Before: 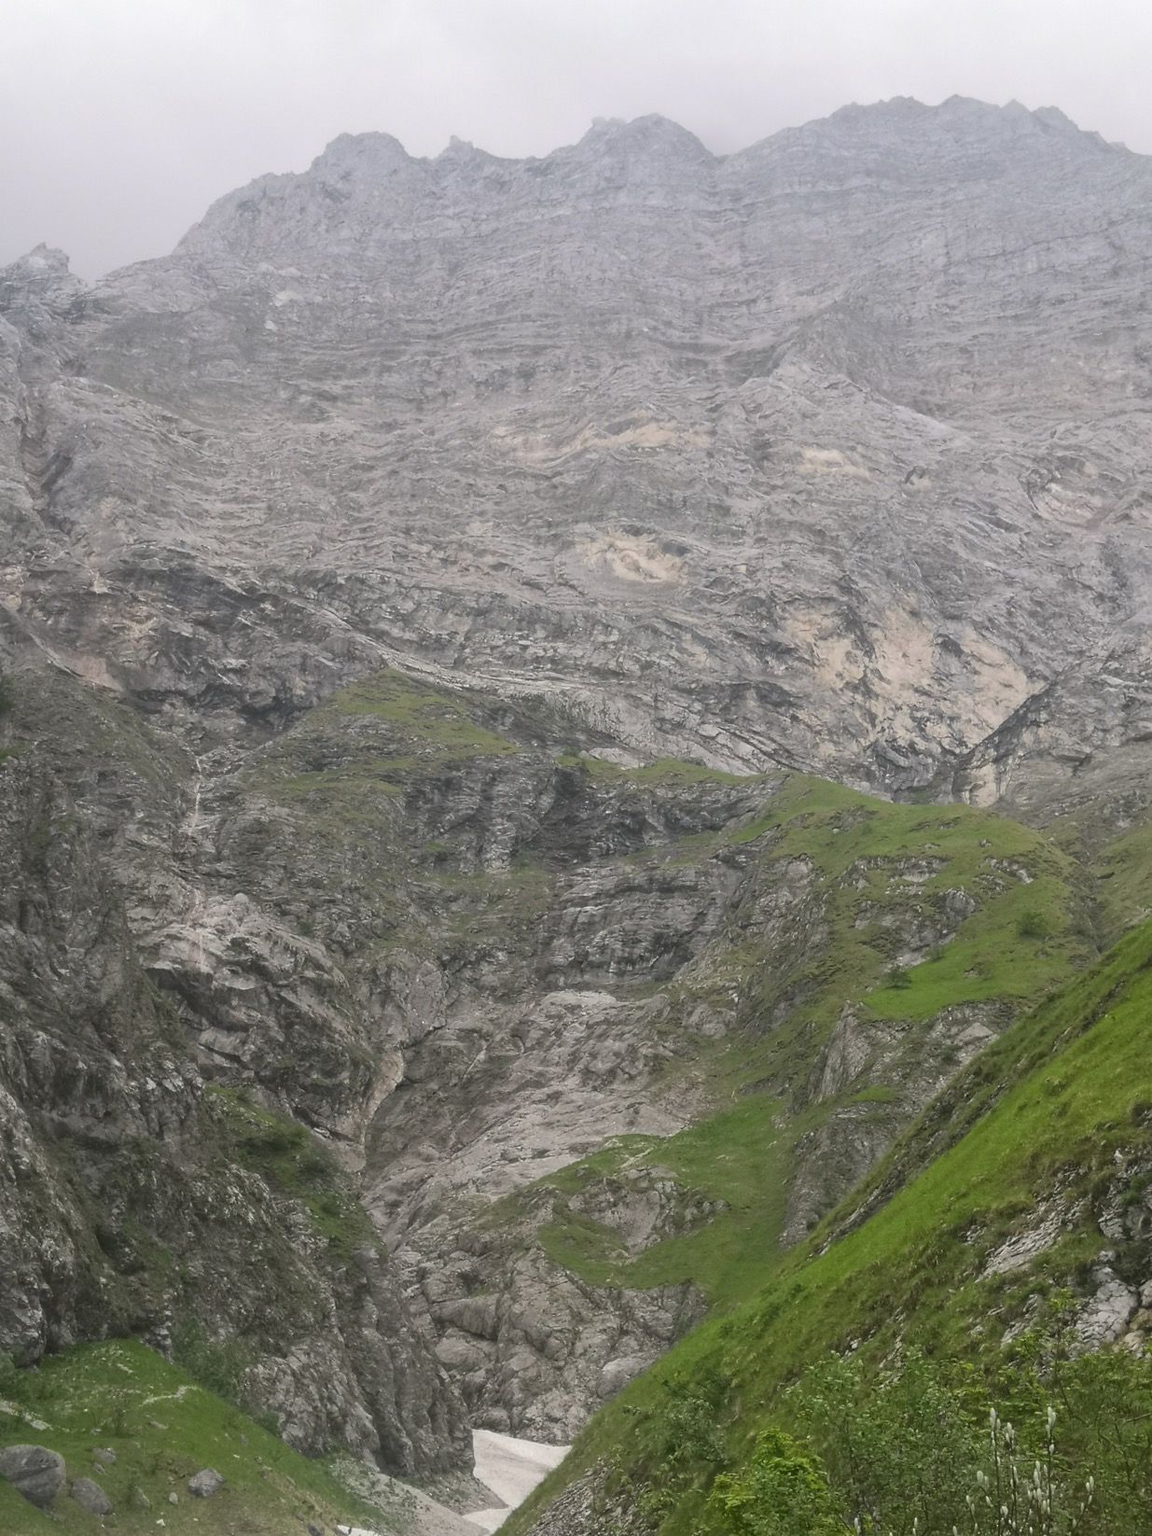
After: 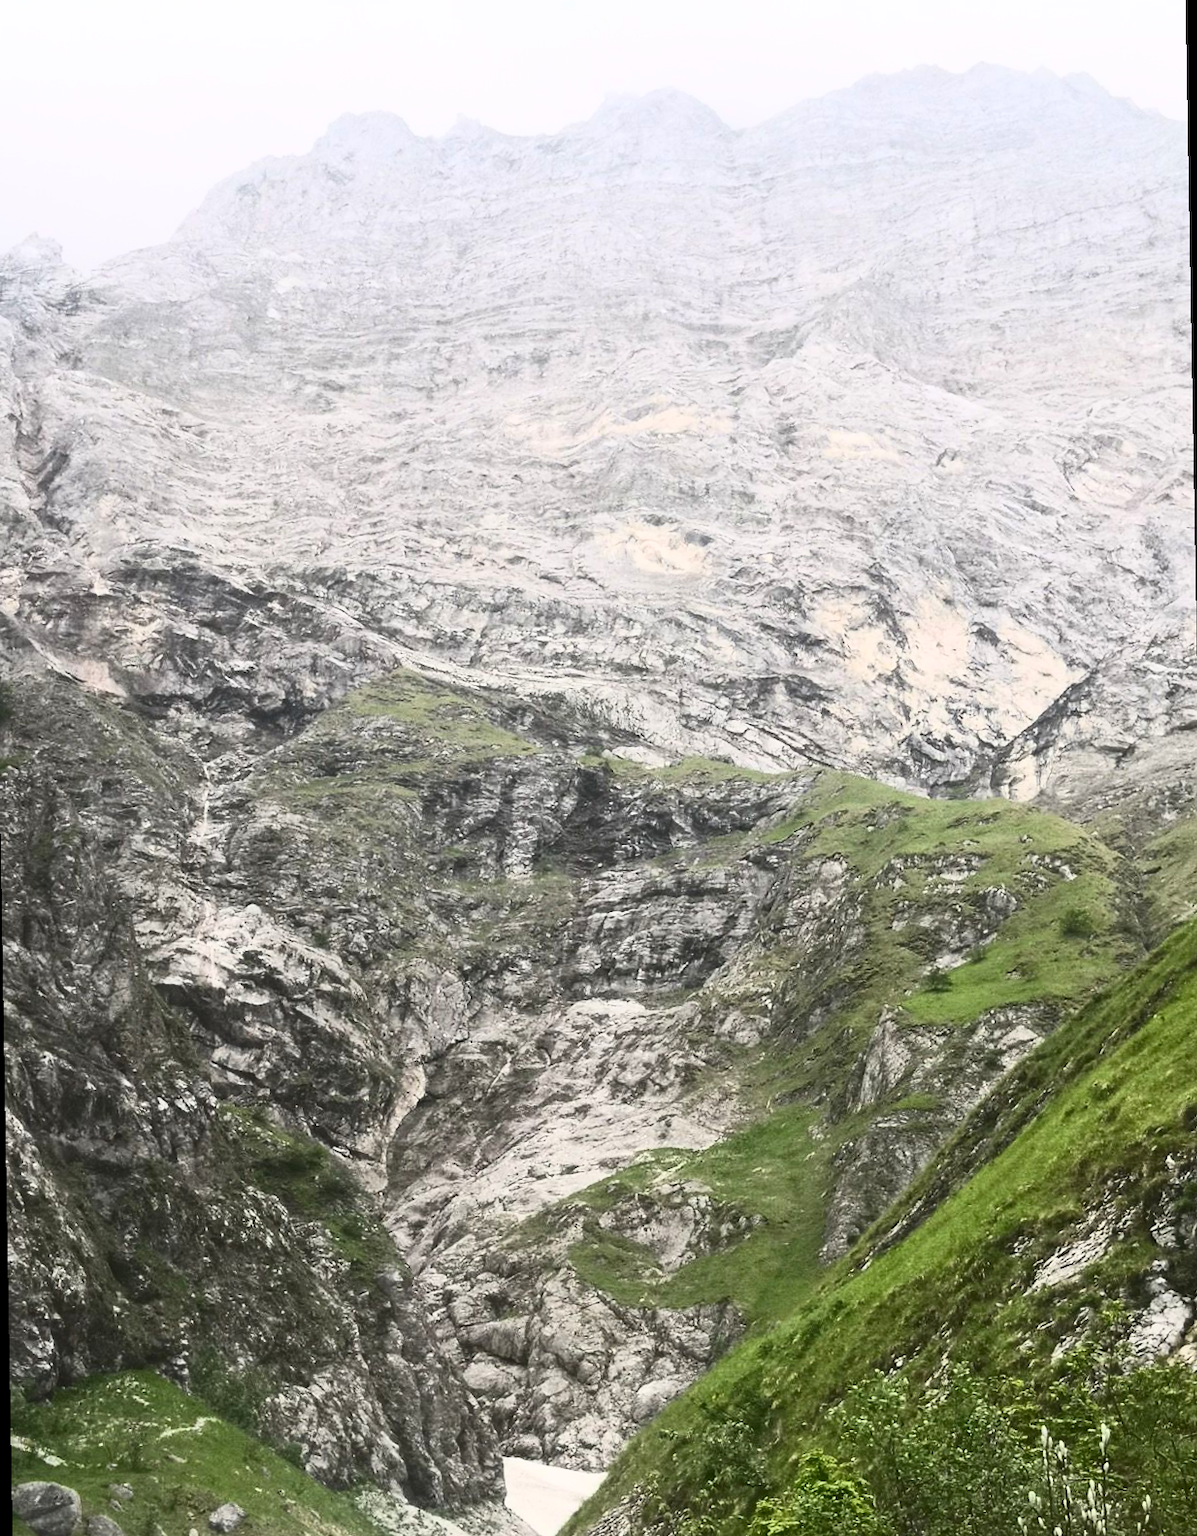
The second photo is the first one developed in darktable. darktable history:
contrast brightness saturation: contrast 0.62, brightness 0.34, saturation 0.14
rotate and perspective: rotation -1°, crop left 0.011, crop right 0.989, crop top 0.025, crop bottom 0.975
